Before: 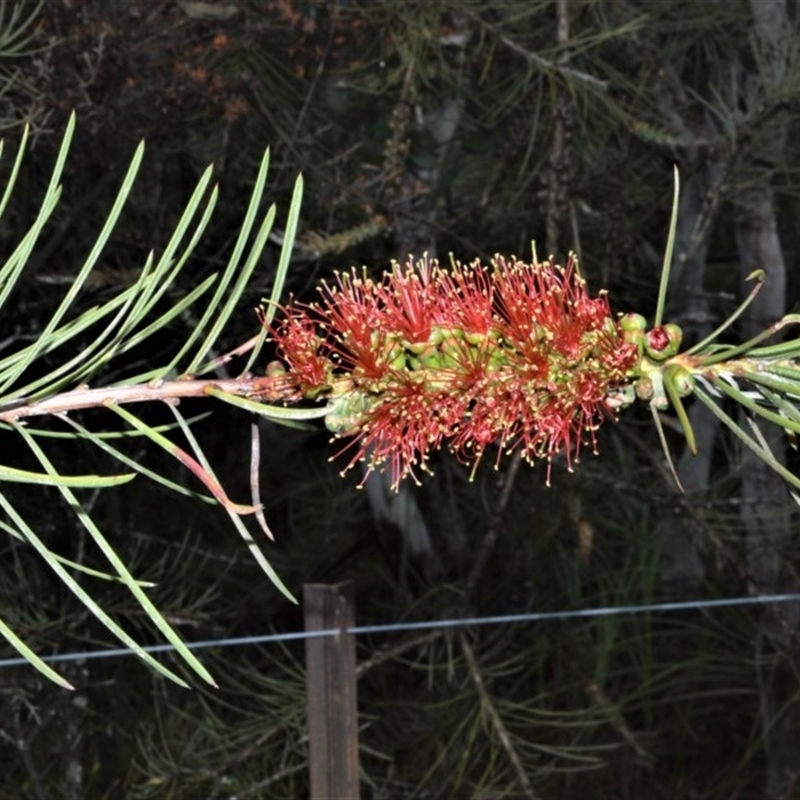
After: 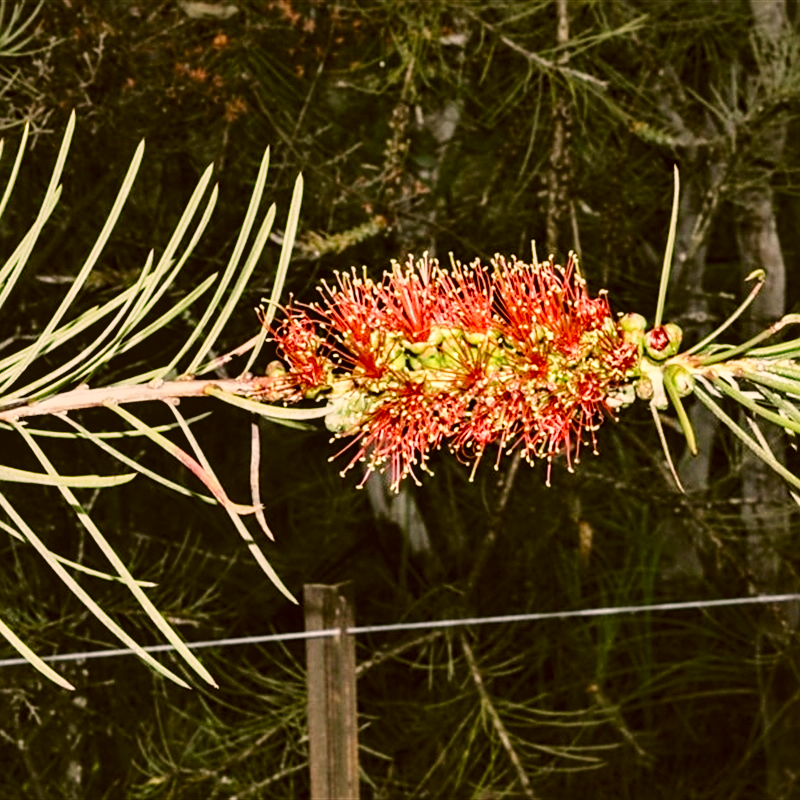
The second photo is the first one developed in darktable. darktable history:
base curve: curves: ch0 [(0, 0) (0.028, 0.03) (0.121, 0.232) (0.46, 0.748) (0.859, 0.968) (1, 1)], preserve colors none
local contrast: on, module defaults
color correction: highlights a* 8.31, highlights b* 15.79, shadows a* -0.345, shadows b* 25.9
sharpen: on, module defaults
